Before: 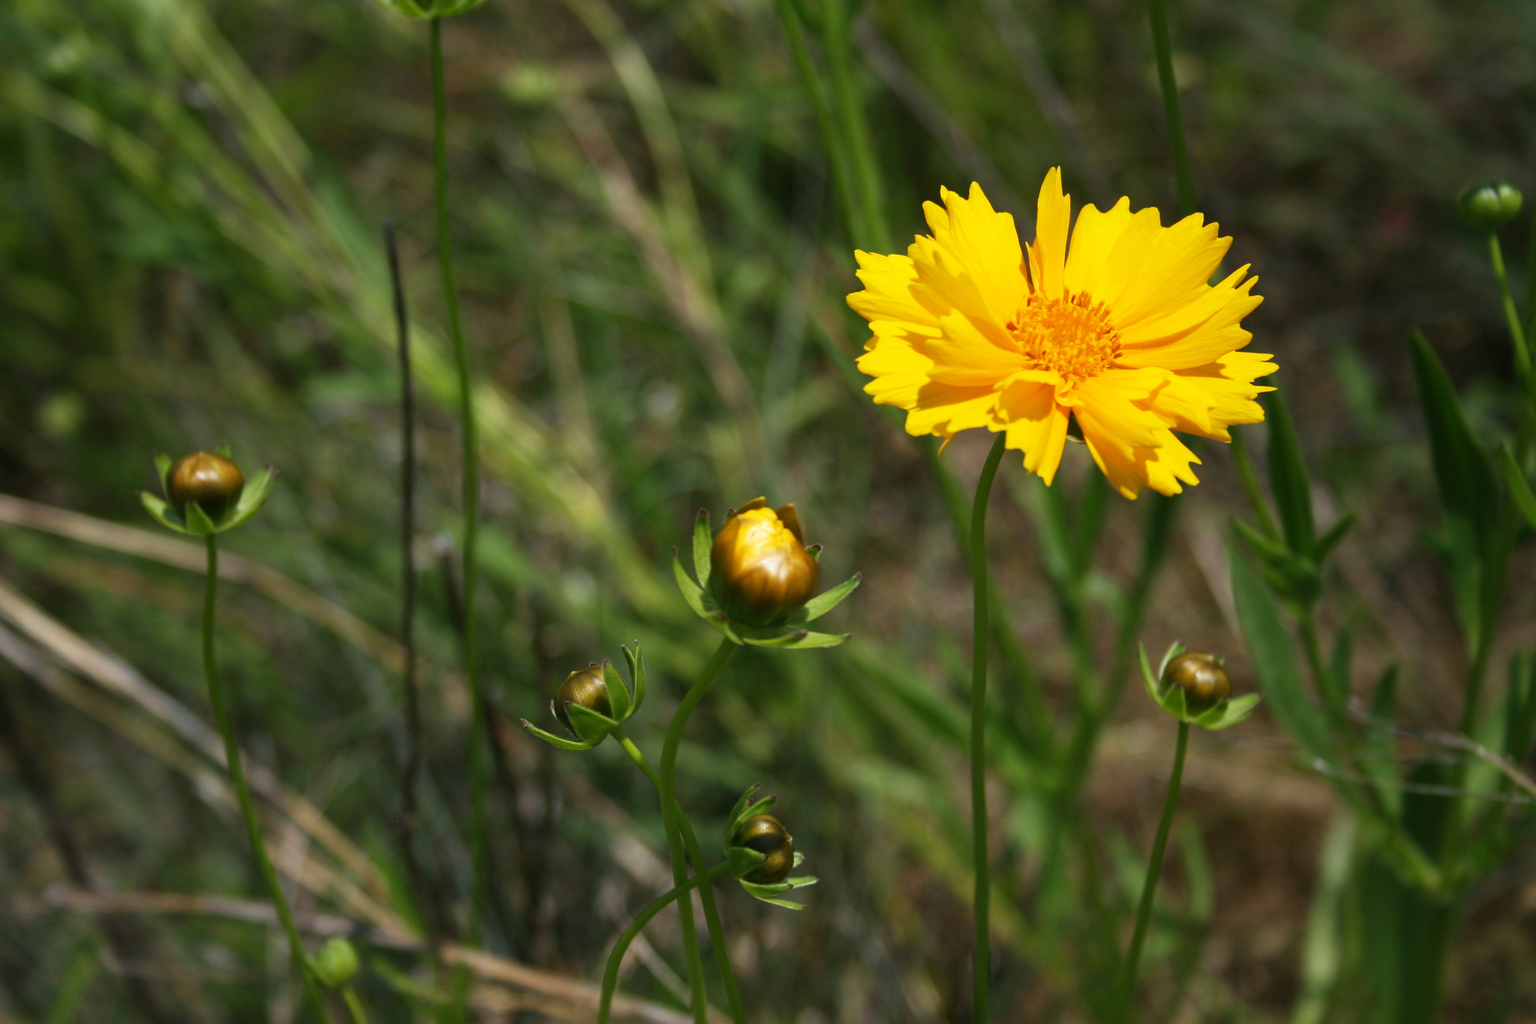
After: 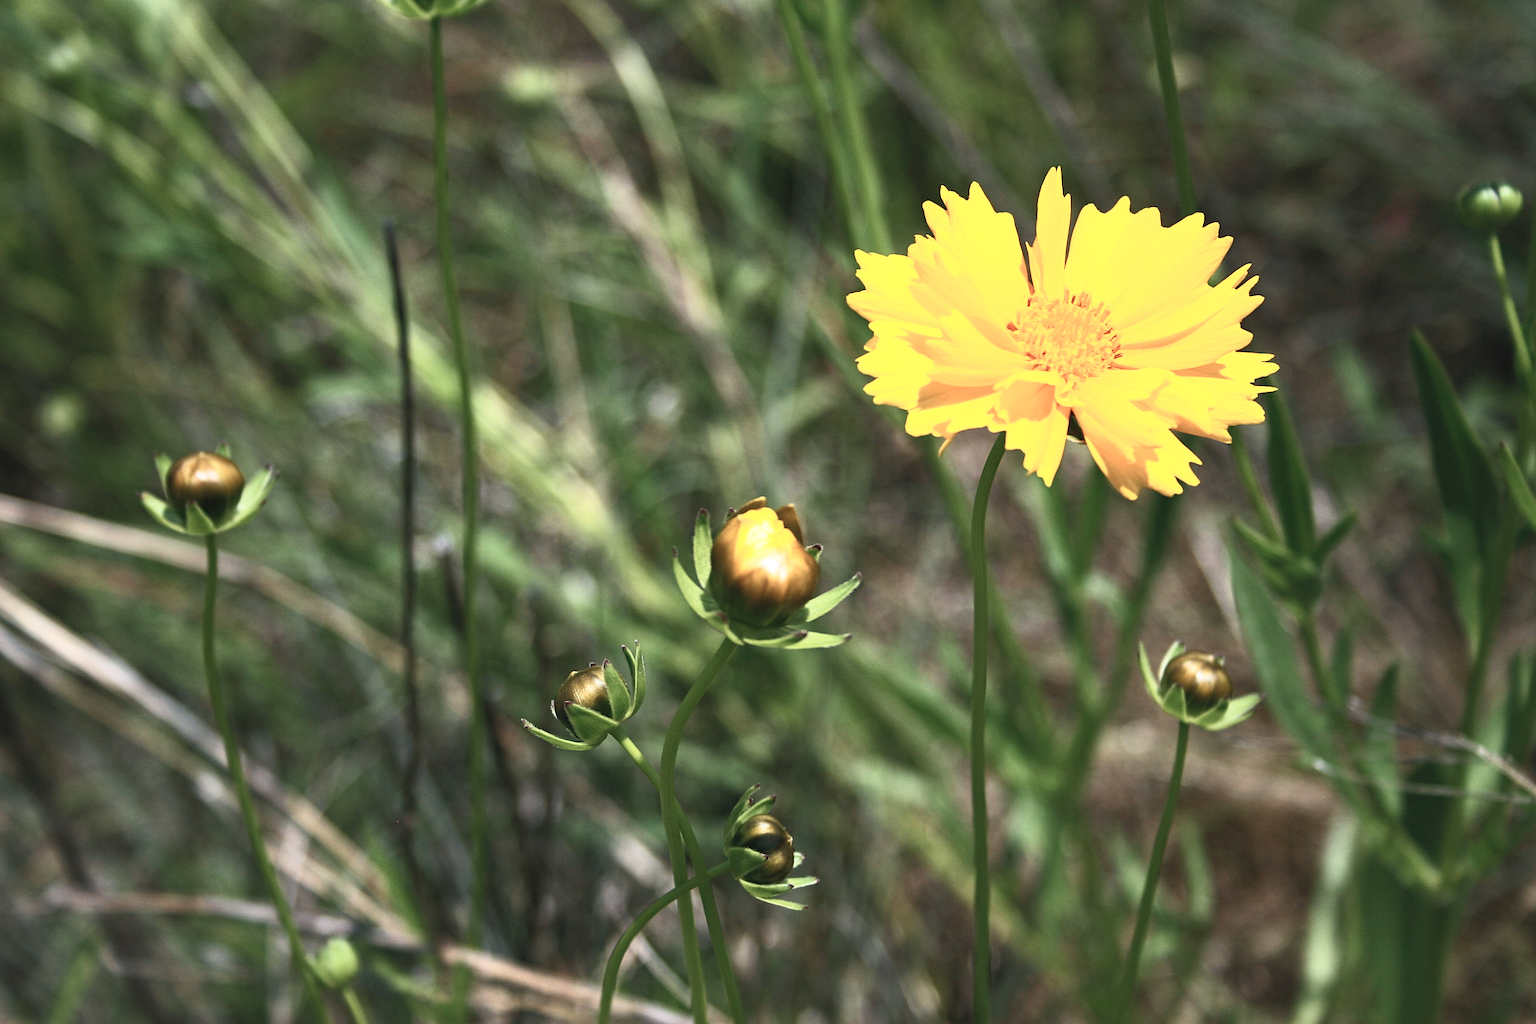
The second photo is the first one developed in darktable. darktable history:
haze removal: compatibility mode true
sharpen: amount 0.545
contrast equalizer: octaves 7, y [[0.6 ×6], [0.55 ×6], [0 ×6], [0 ×6], [0 ×6]], mix 0.16
contrast brightness saturation: contrast 0.437, brightness 0.55, saturation -0.207
